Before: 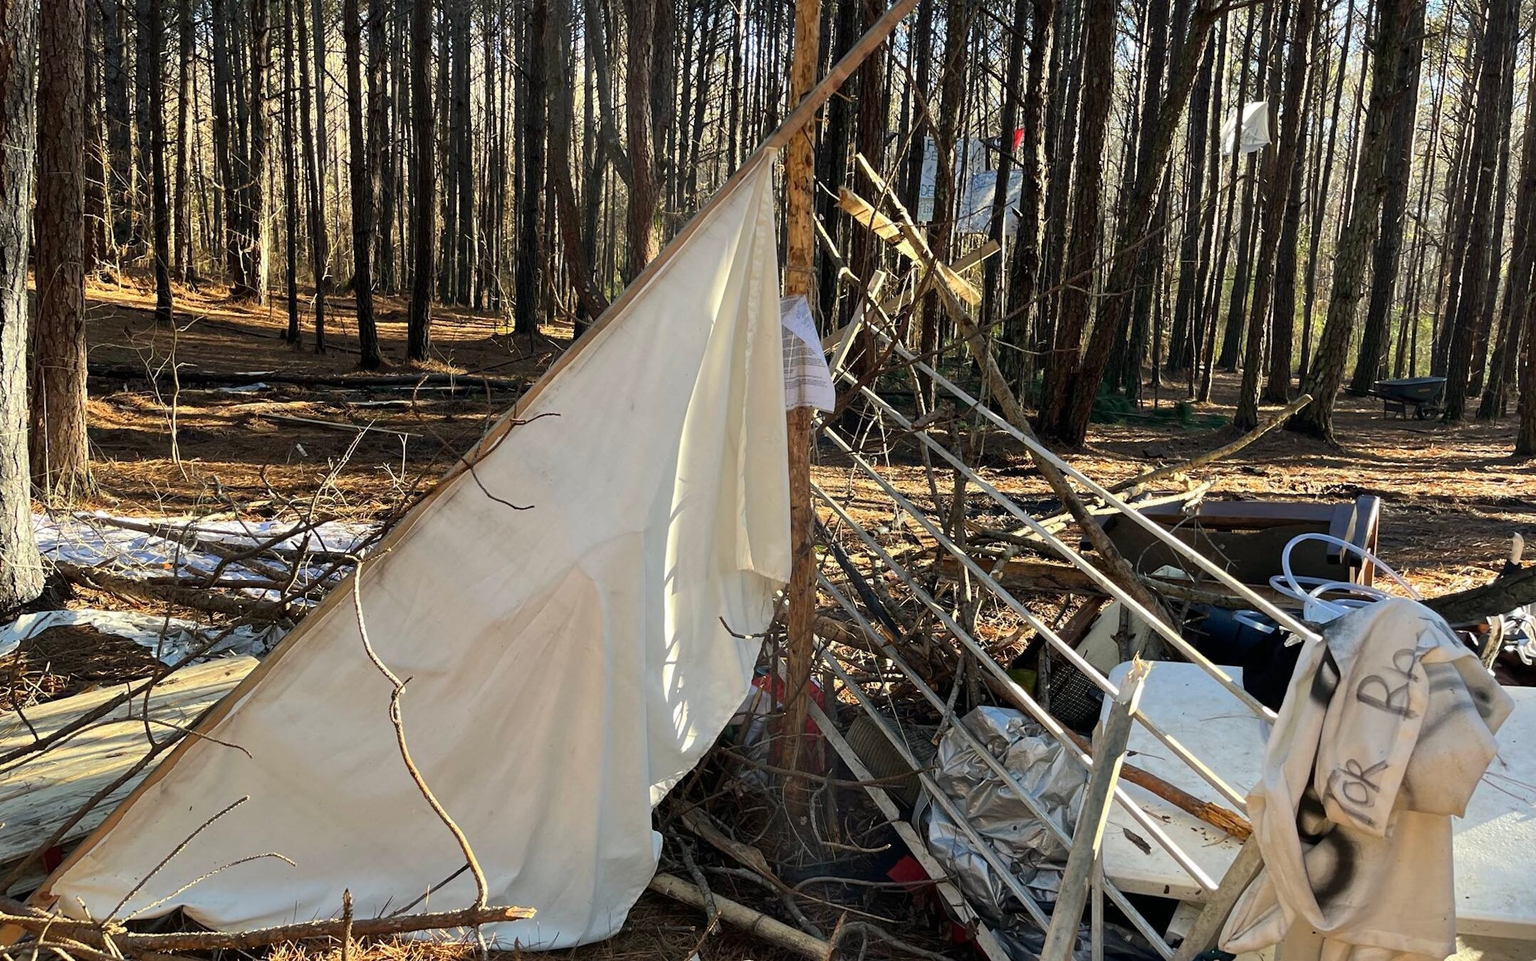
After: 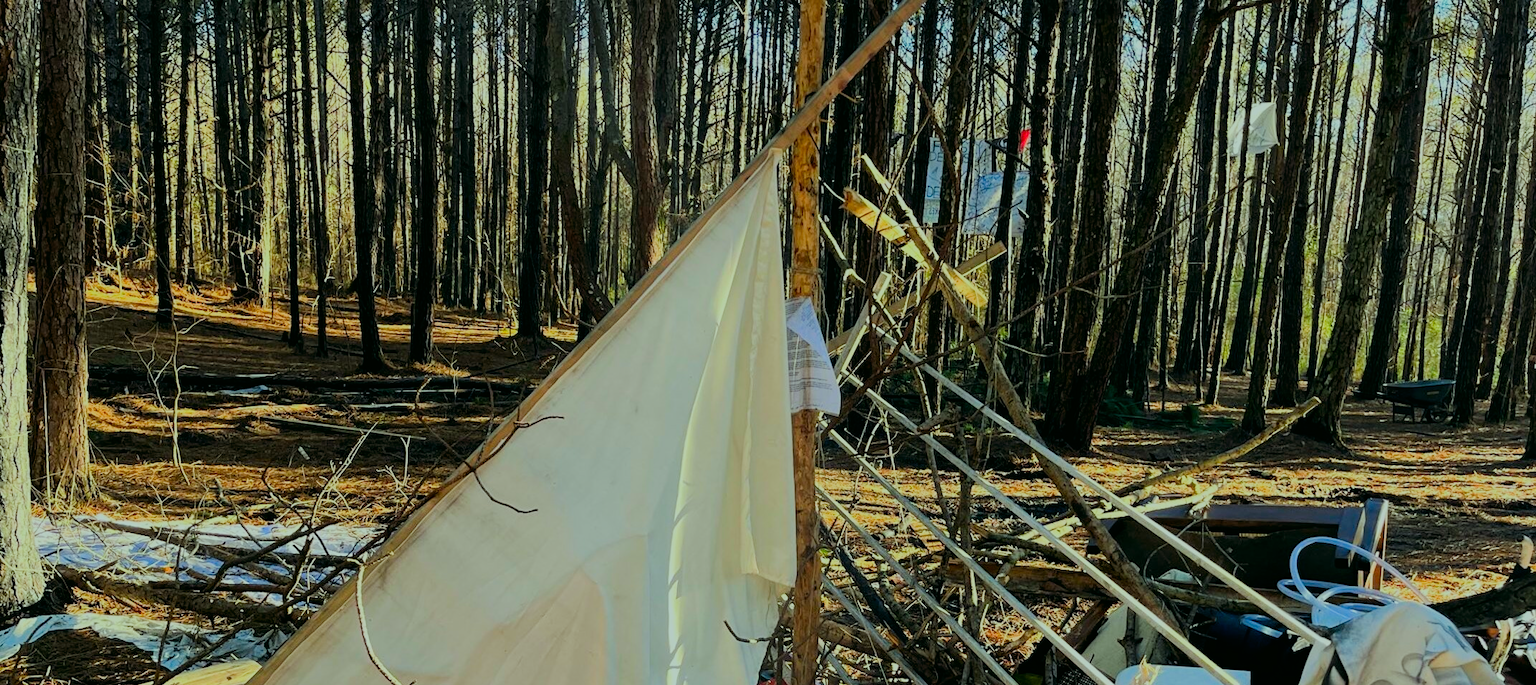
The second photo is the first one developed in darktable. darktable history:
crop: bottom 28.828%
filmic rgb: black relative exposure -7.65 EV, white relative exposure 4.56 EV, hardness 3.61, iterations of high-quality reconstruction 10
tone equalizer: -8 EV -0.001 EV, -7 EV 0.003 EV, -6 EV -0.021 EV, -5 EV 0.01 EV, -4 EV -0.009 EV, -3 EV 0.026 EV, -2 EV -0.083 EV, -1 EV -0.31 EV, +0 EV -0.56 EV, edges refinement/feathering 500, mask exposure compensation -1.57 EV, preserve details no
color correction: highlights a* -7.41, highlights b* 1.43, shadows a* -3.24, saturation 1.44
